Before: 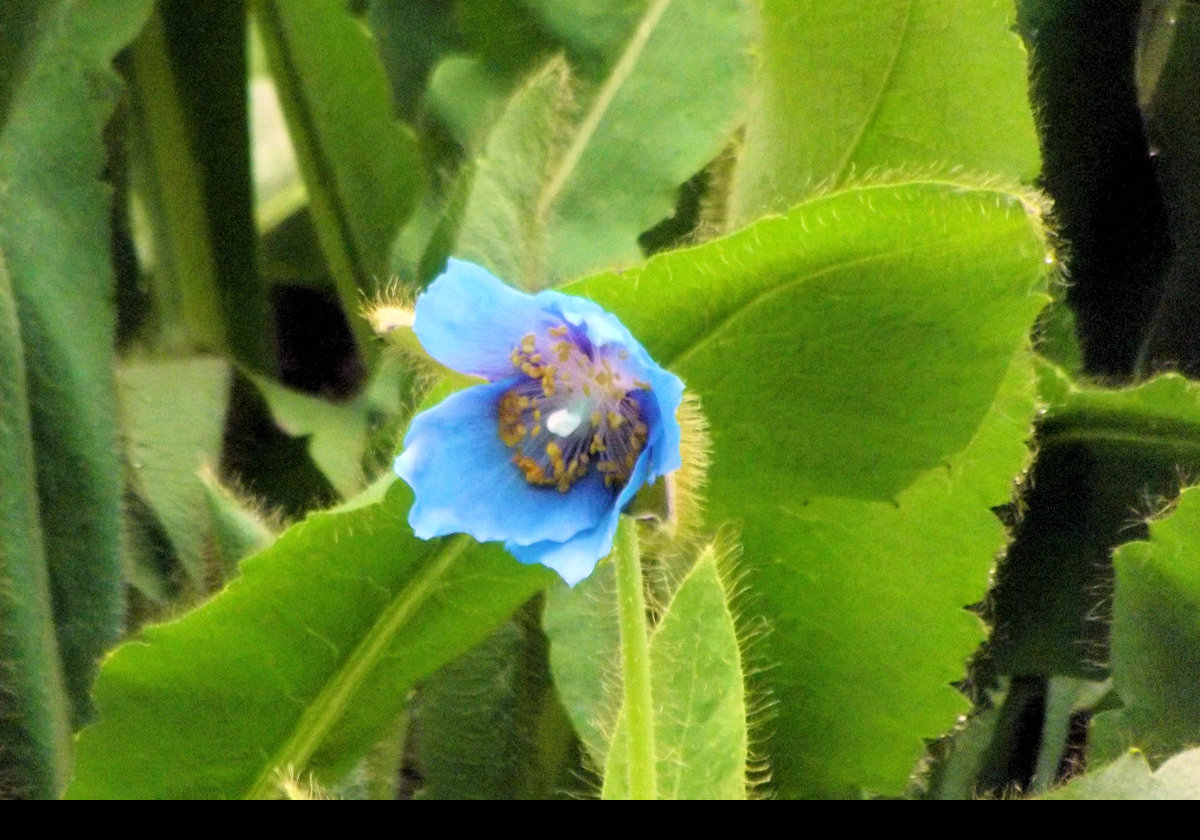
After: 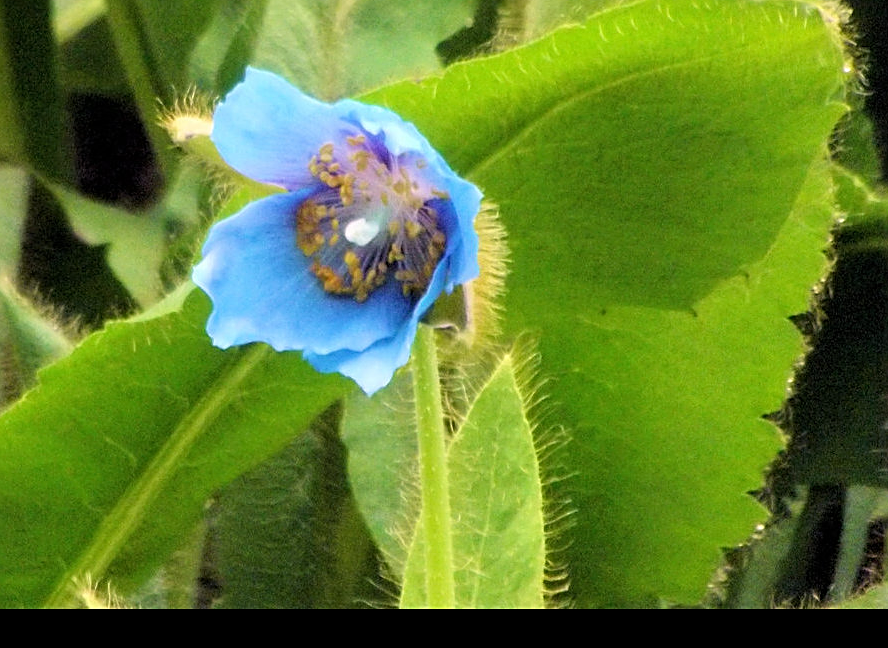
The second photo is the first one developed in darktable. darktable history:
crop: left 16.871%, top 22.857%, right 9.116%
sharpen: on, module defaults
